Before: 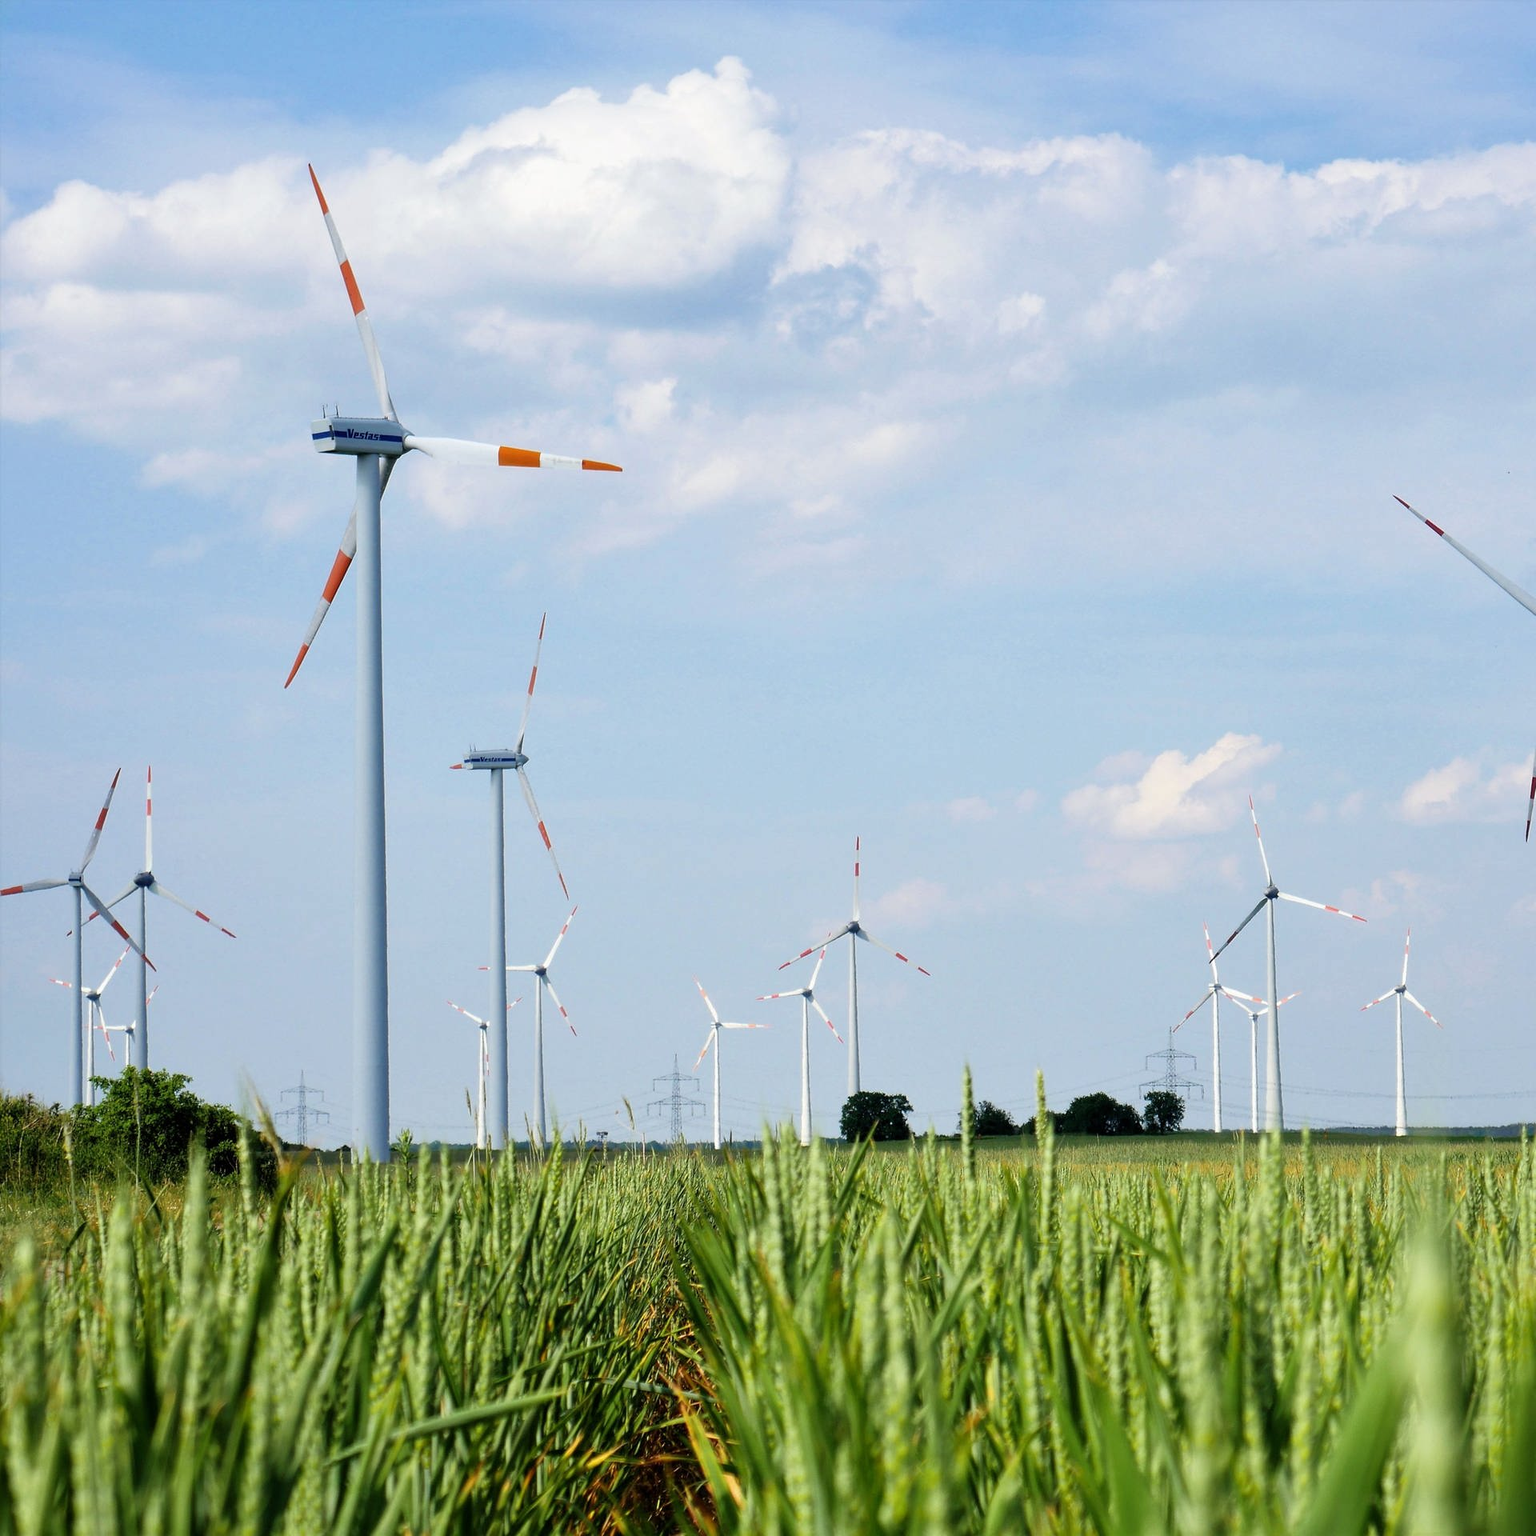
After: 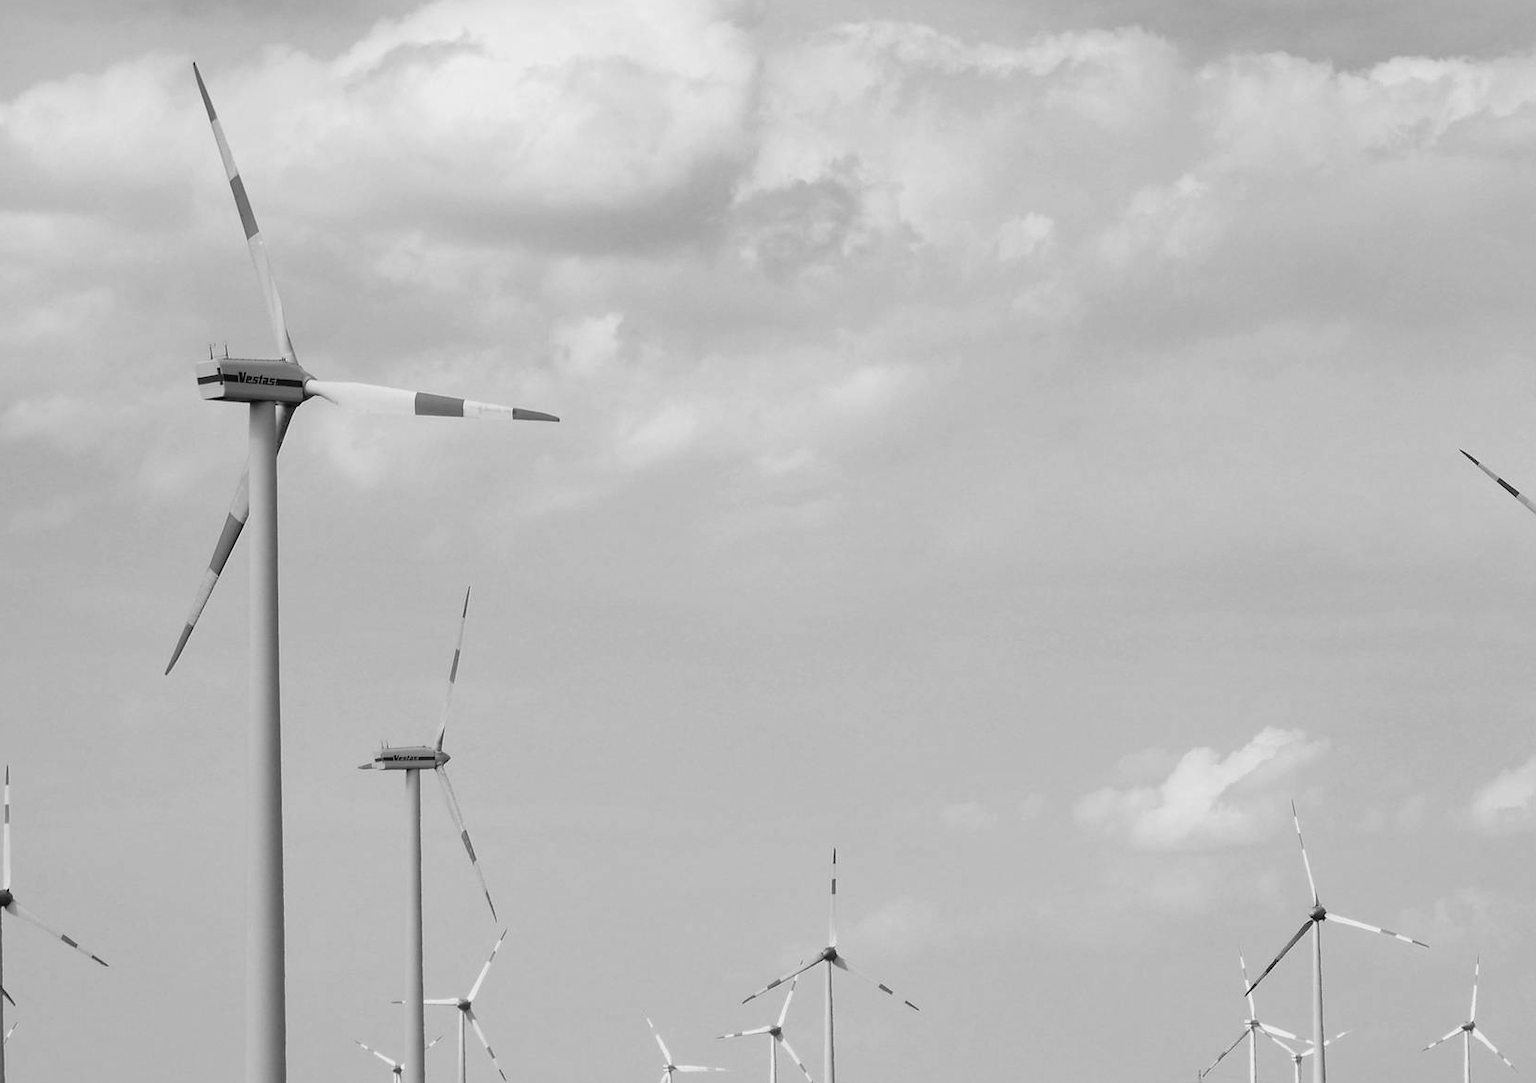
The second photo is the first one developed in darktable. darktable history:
monochrome: a 30.25, b 92.03
crop and rotate: left 9.345%, top 7.22%, right 4.982%, bottom 32.331%
